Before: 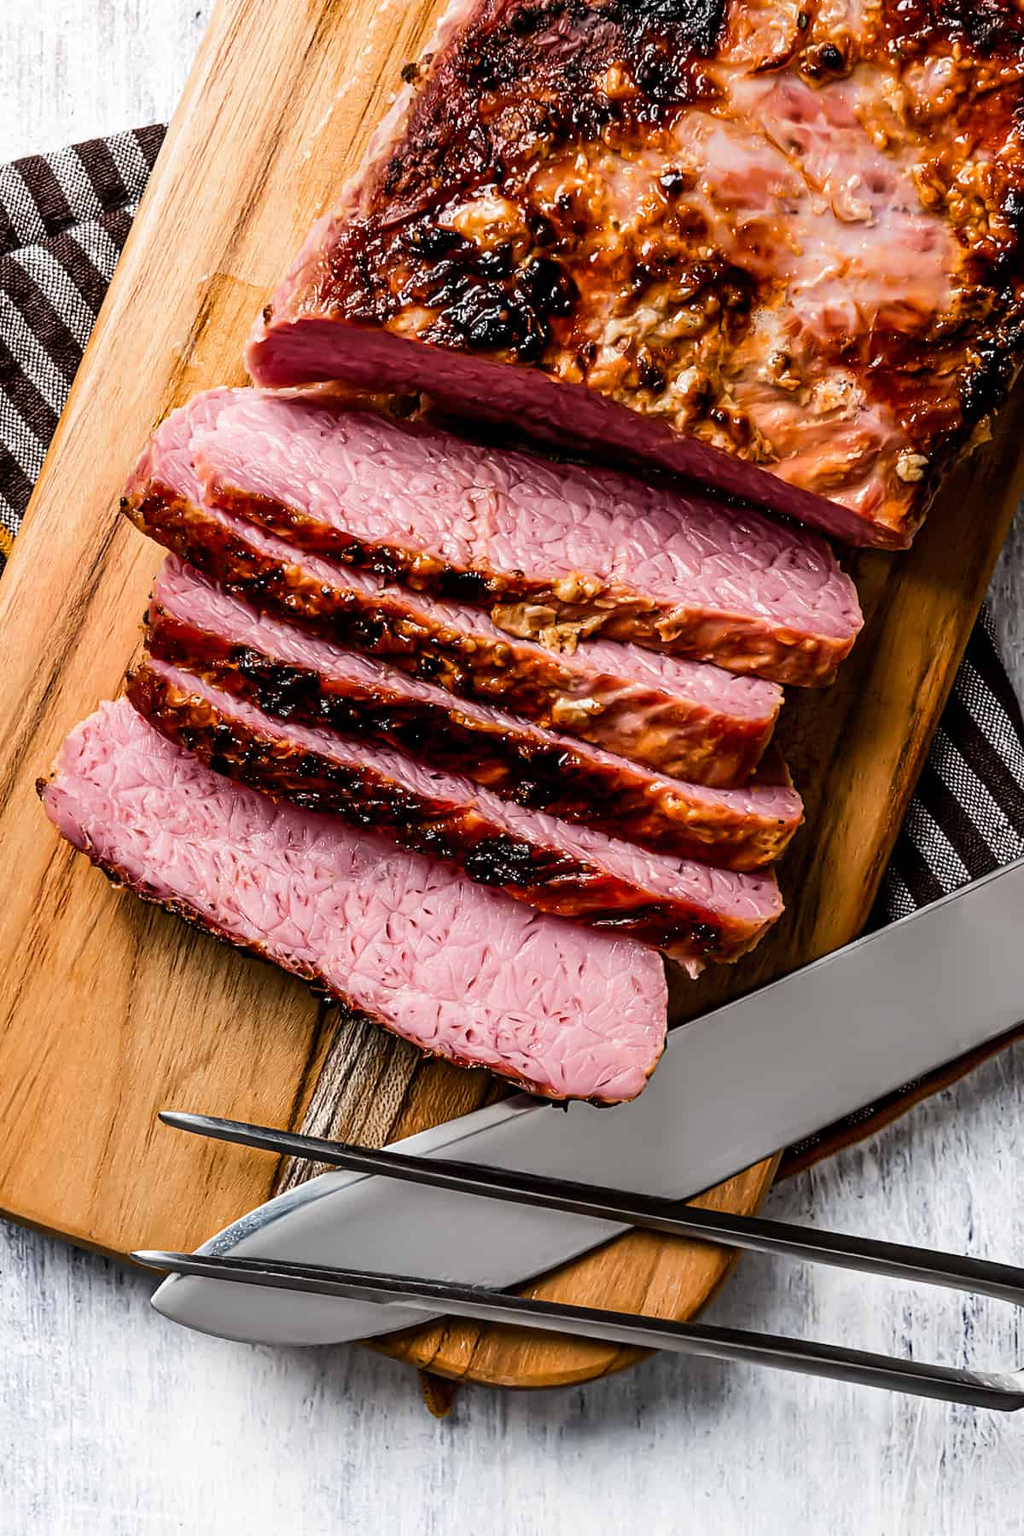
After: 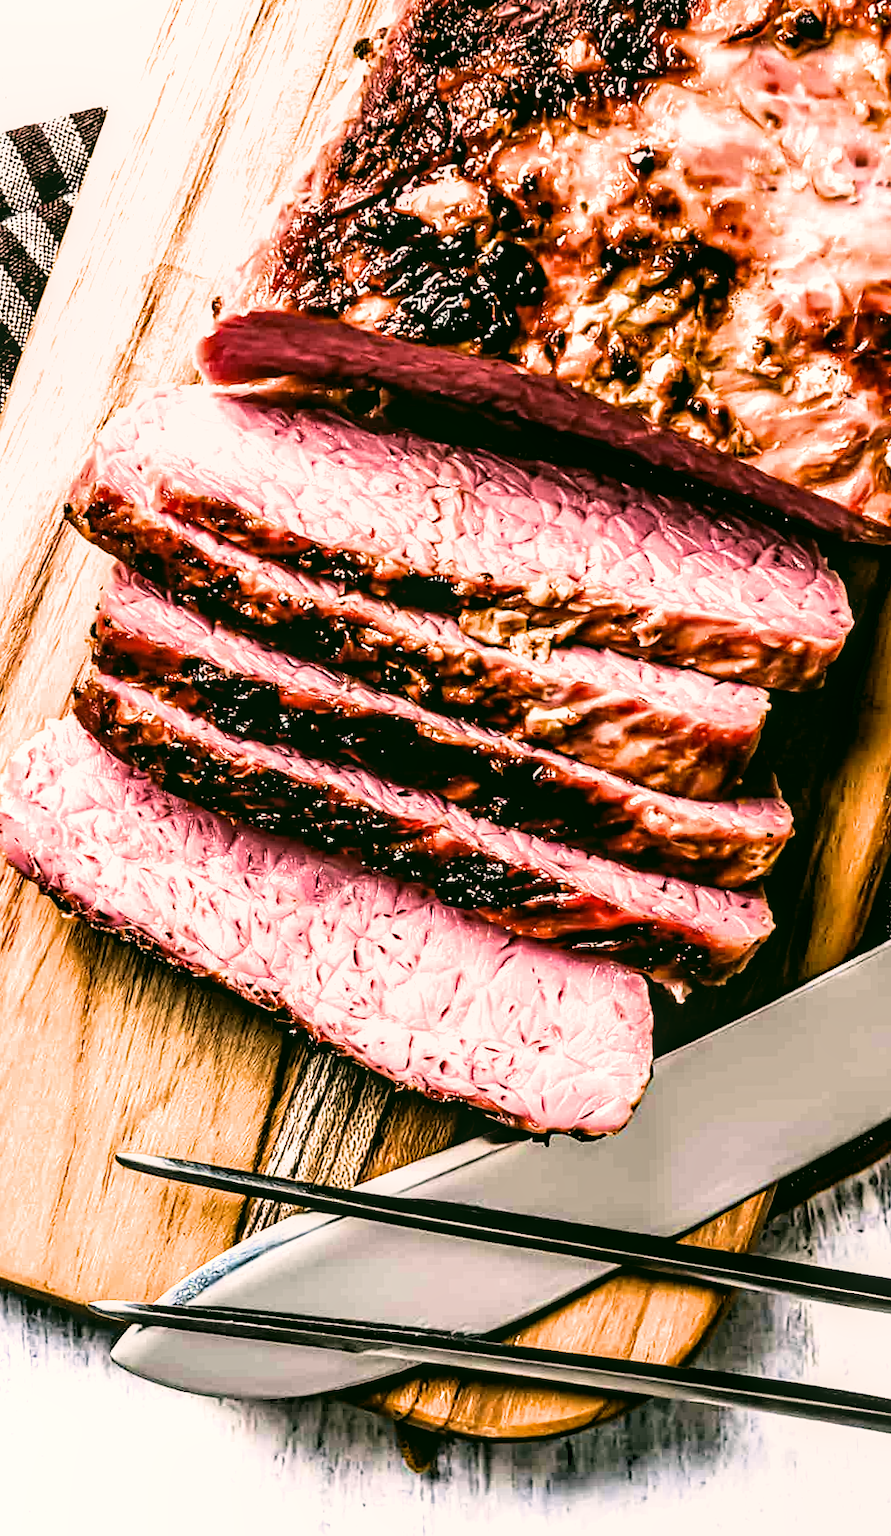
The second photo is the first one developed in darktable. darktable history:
haze removal: compatibility mode true, adaptive false
tone equalizer: -8 EV -0.75 EV, -7 EV -0.7 EV, -6 EV -0.6 EV, -5 EV -0.4 EV, -3 EV 0.4 EV, -2 EV 0.6 EV, -1 EV 0.7 EV, +0 EV 0.75 EV, edges refinement/feathering 500, mask exposure compensation -1.57 EV, preserve details no
local contrast: on, module defaults
crop and rotate: angle 1°, left 4.281%, top 0.642%, right 11.383%, bottom 2.486%
exposure: exposure 0.559 EV, compensate highlight preservation false
color correction: highlights a* 4.02, highlights b* 4.98, shadows a* -7.55, shadows b* 4.98
velvia: strength 45%
filmic rgb: black relative exposure -4.91 EV, white relative exposure 2.84 EV, hardness 3.7
